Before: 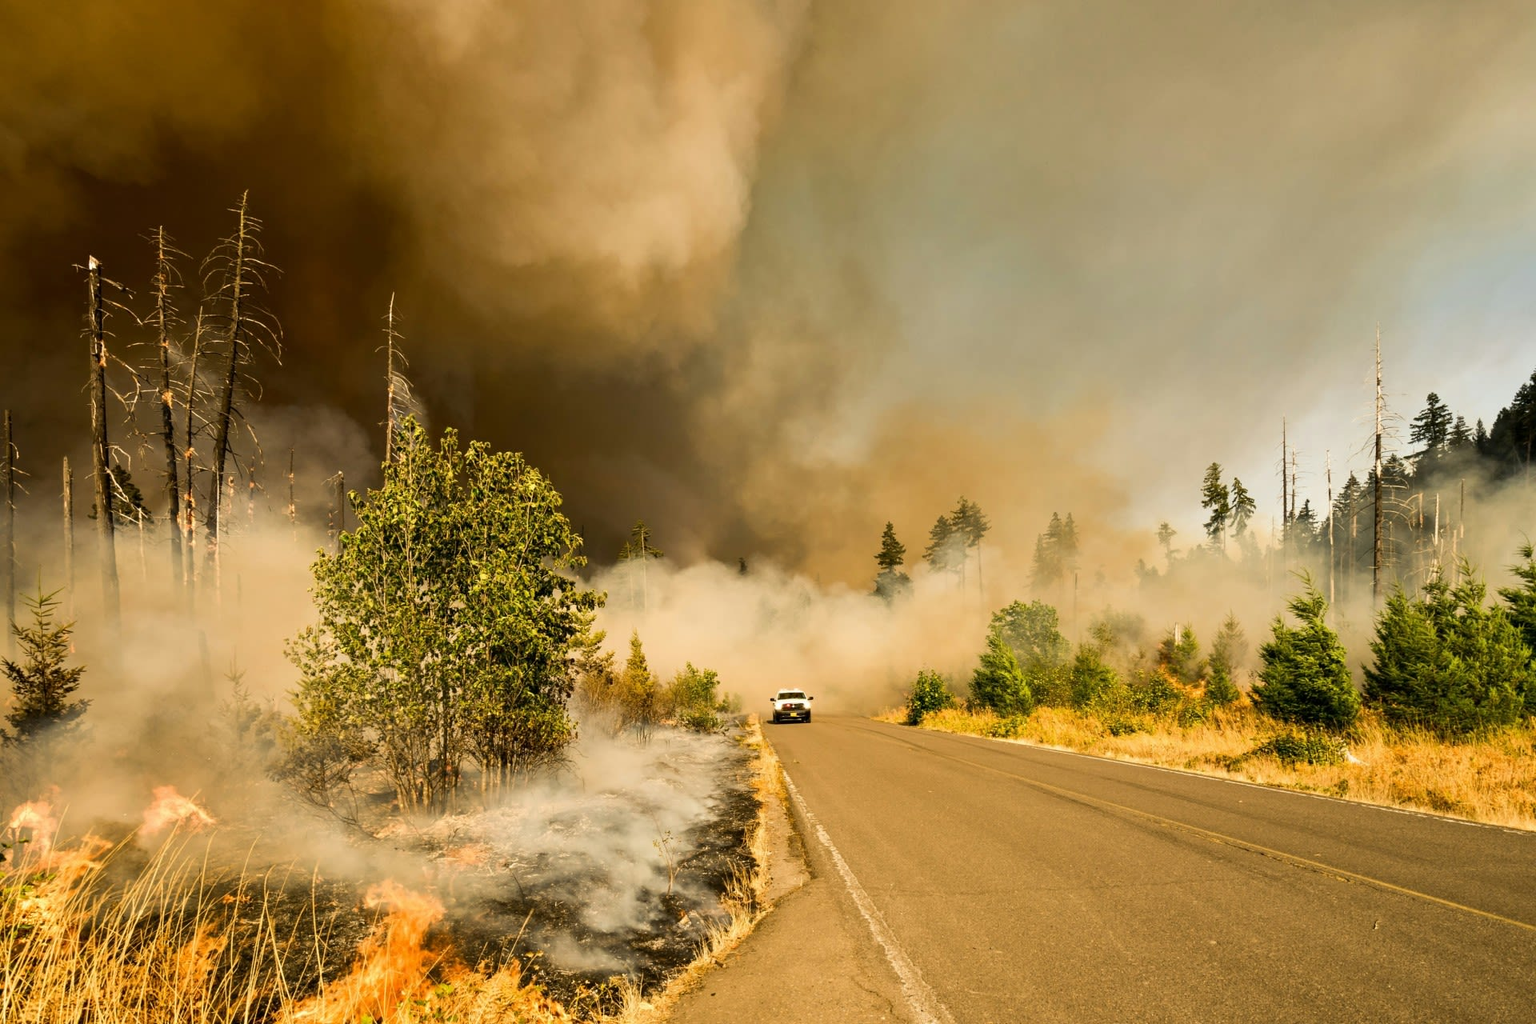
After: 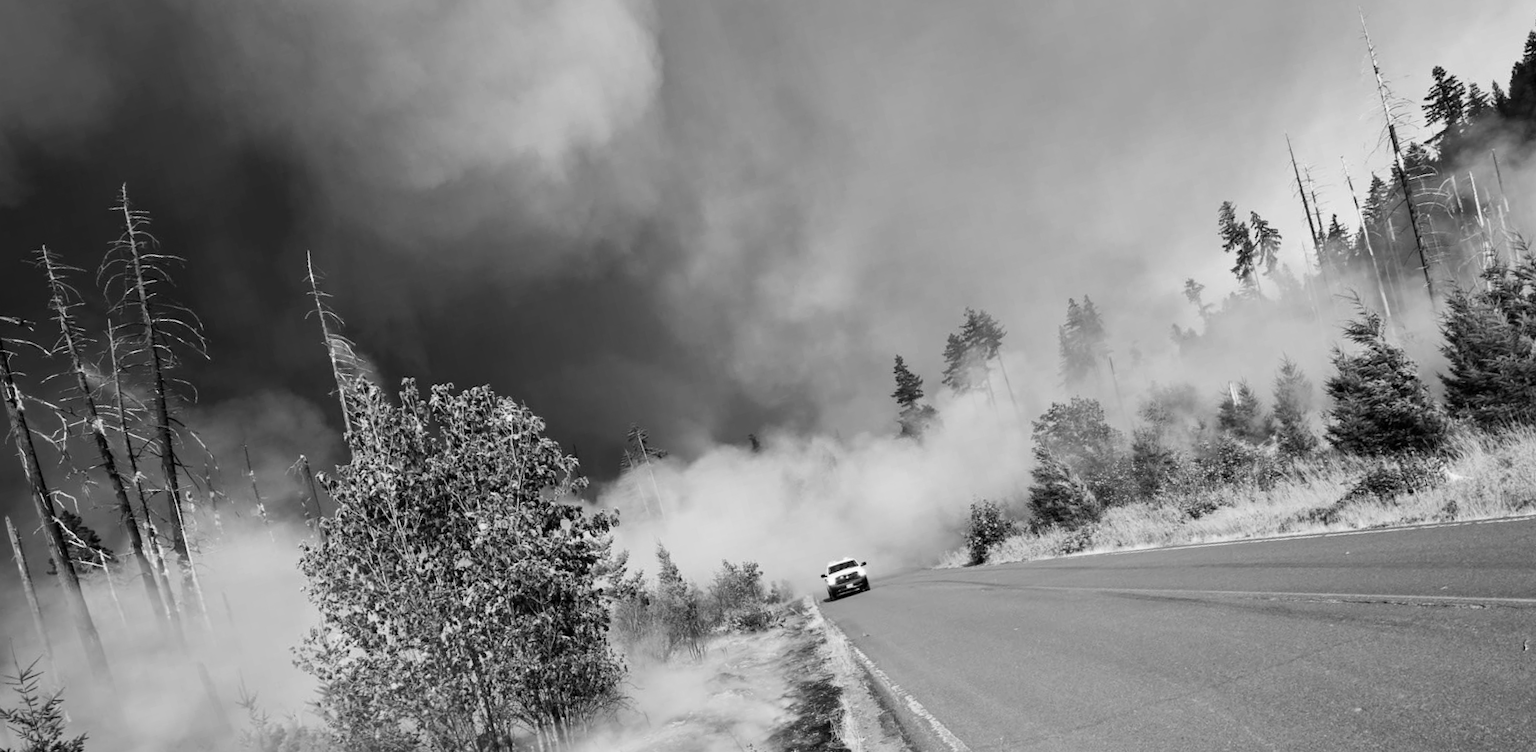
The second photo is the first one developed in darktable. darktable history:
monochrome: a 32, b 64, size 2.3
rotate and perspective: rotation -14.8°, crop left 0.1, crop right 0.903, crop top 0.25, crop bottom 0.748
